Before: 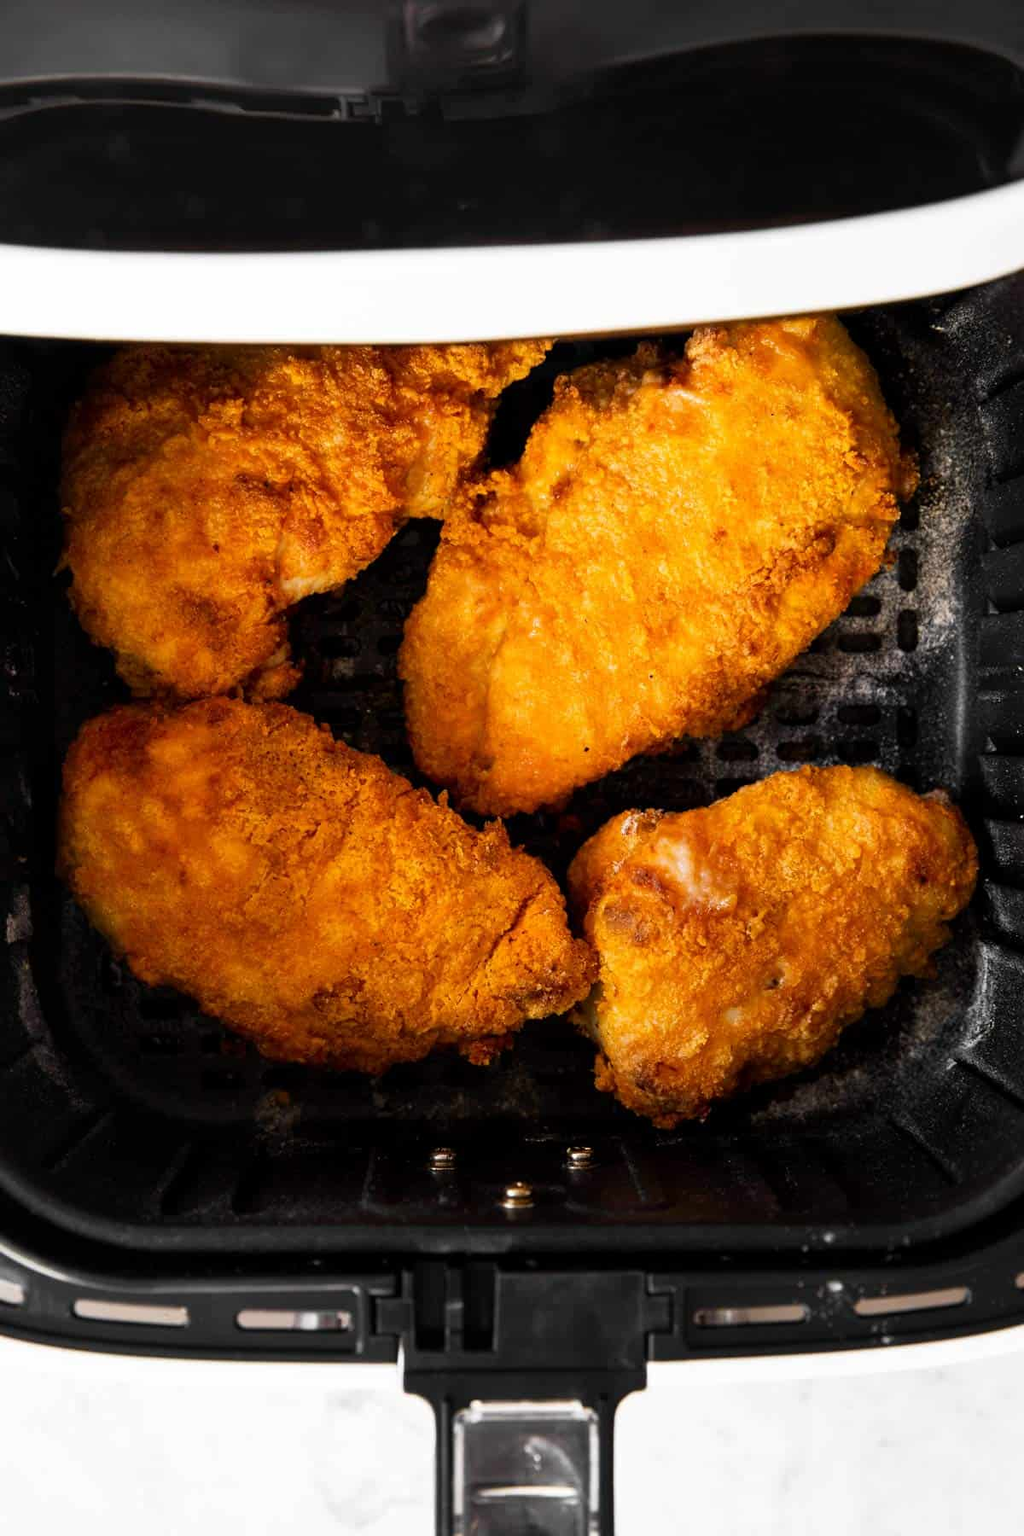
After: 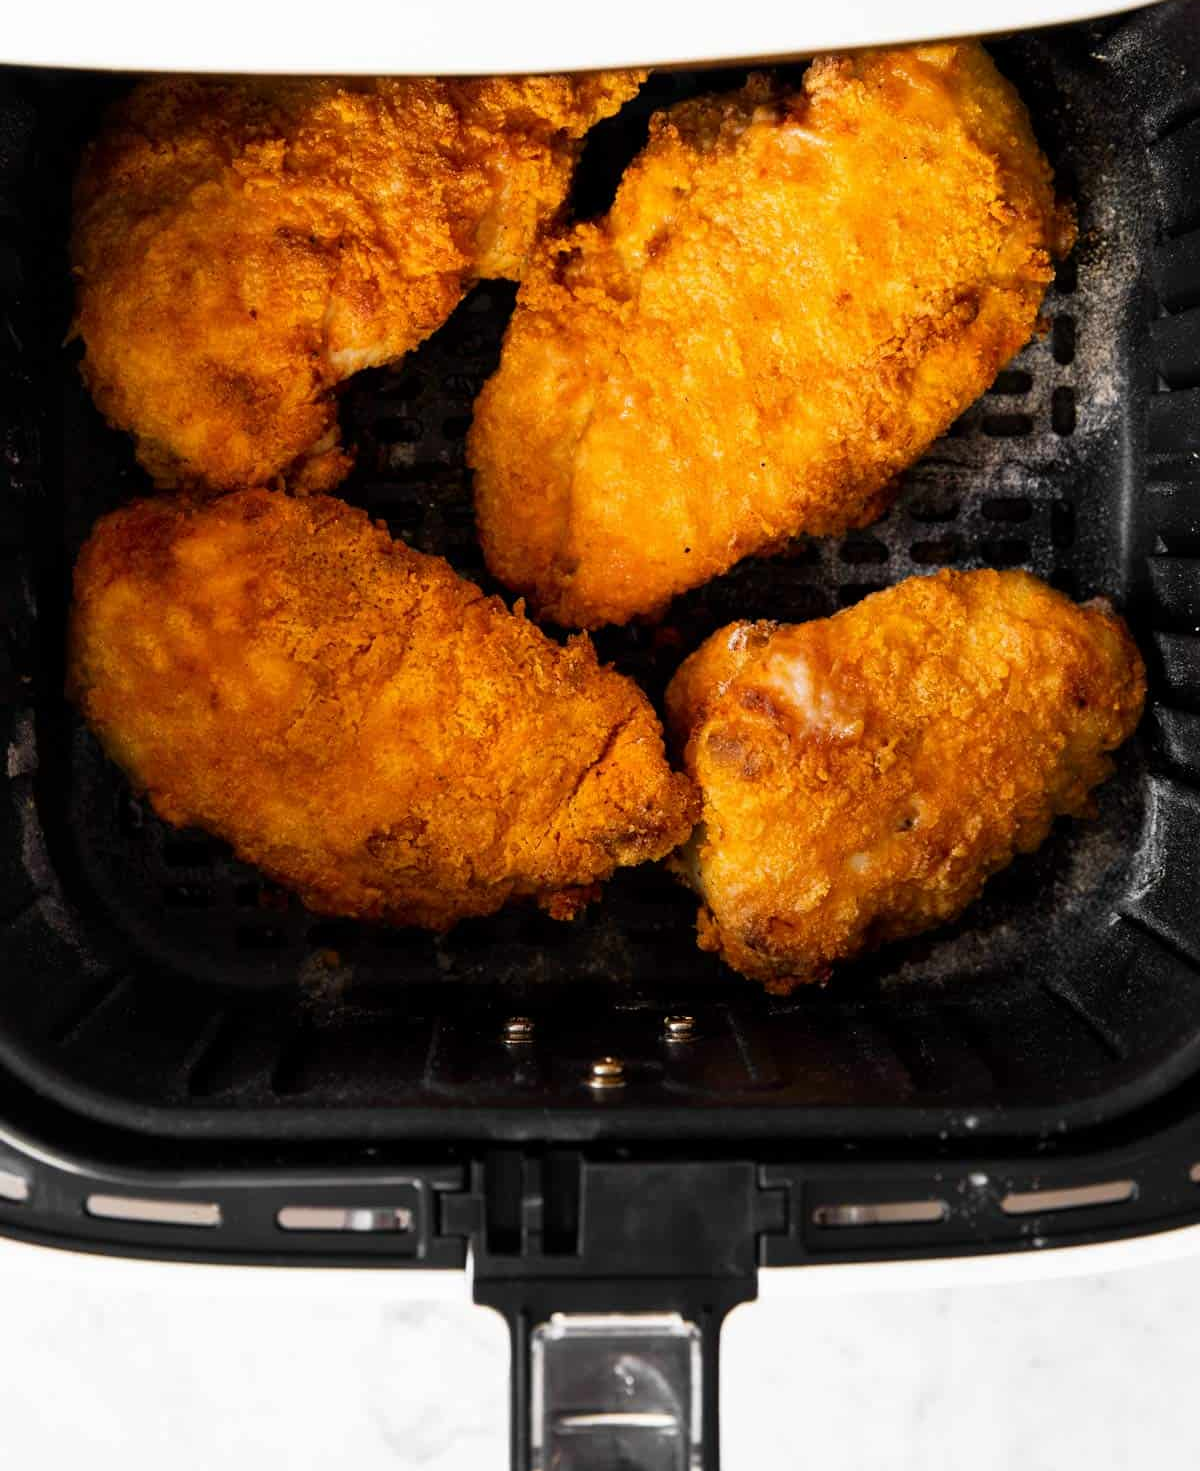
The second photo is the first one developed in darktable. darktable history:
exposure: exposure -0.014 EV, compensate highlight preservation false
crop and rotate: top 18.243%
